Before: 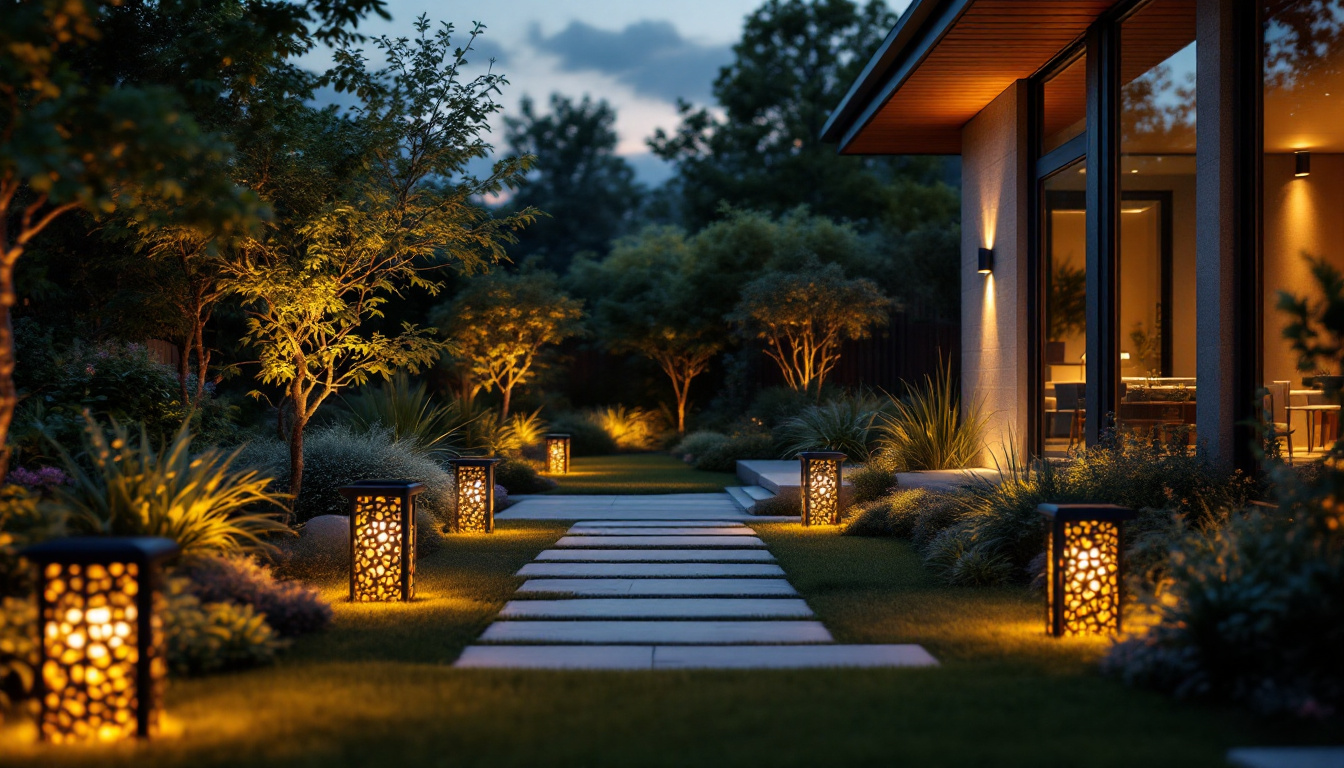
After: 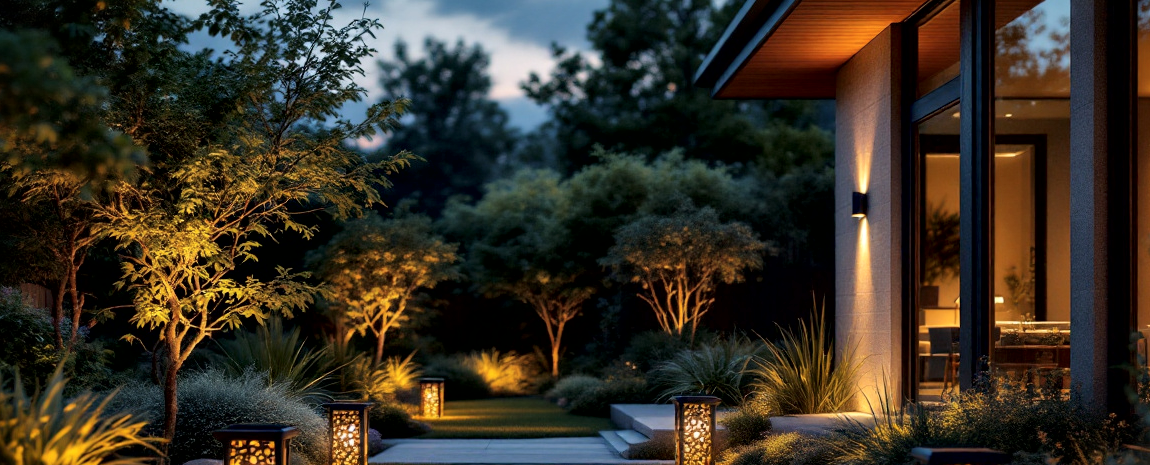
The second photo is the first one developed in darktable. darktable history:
crop and rotate: left 9.389%, top 7.331%, right 4.976%, bottom 32.115%
local contrast: mode bilateral grid, contrast 24, coarseness 59, detail 152%, midtone range 0.2
